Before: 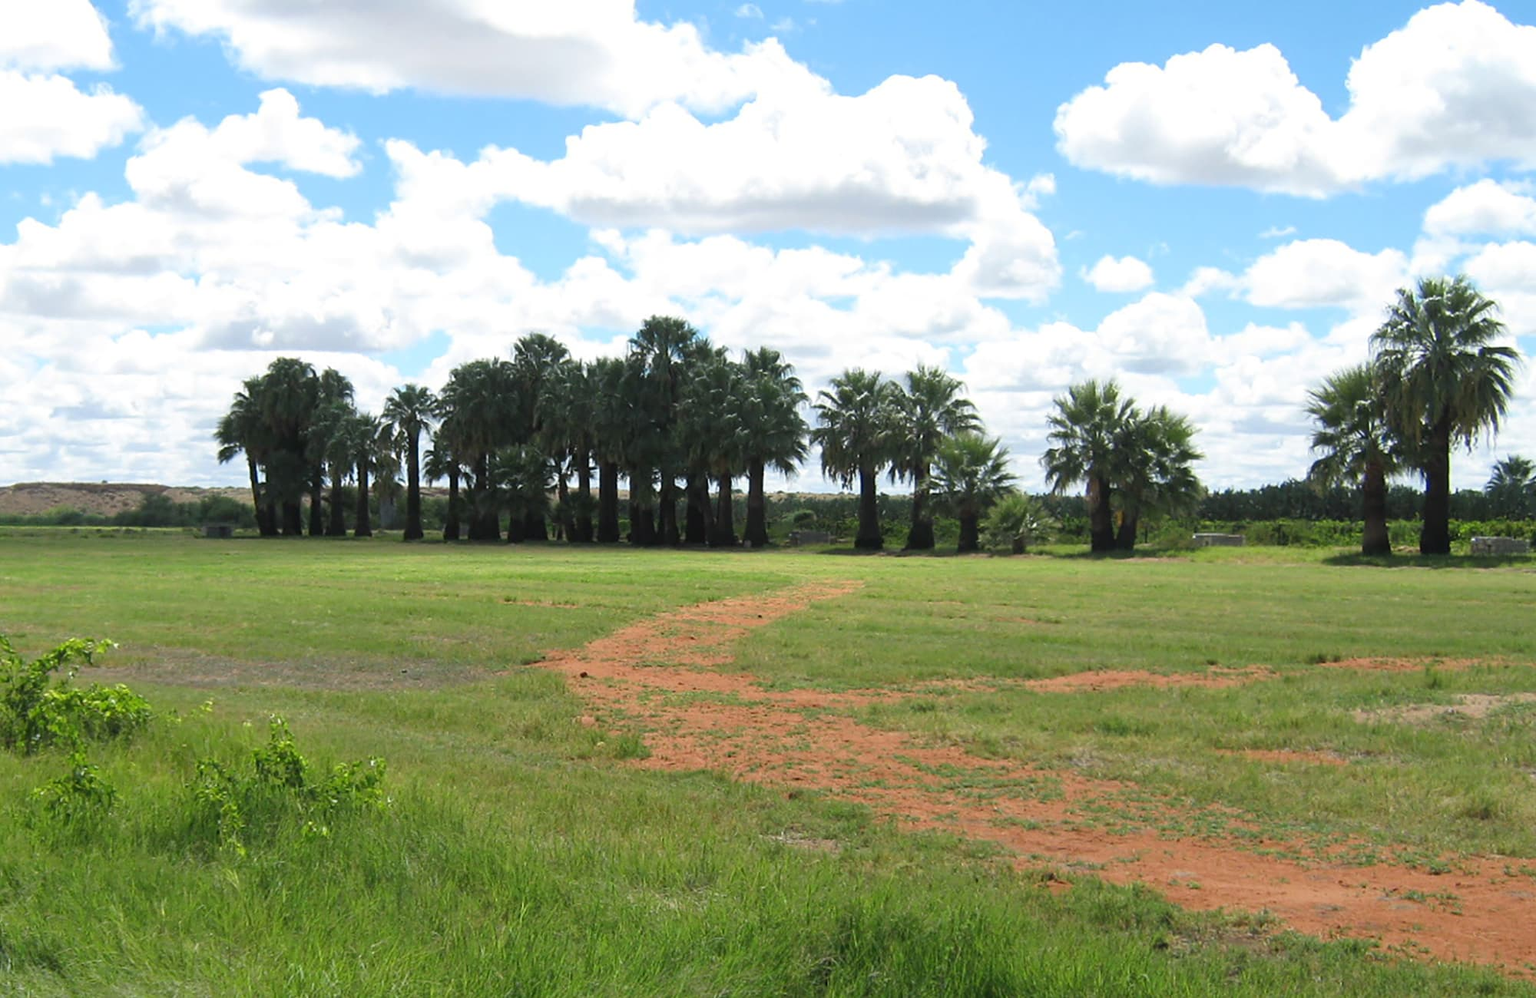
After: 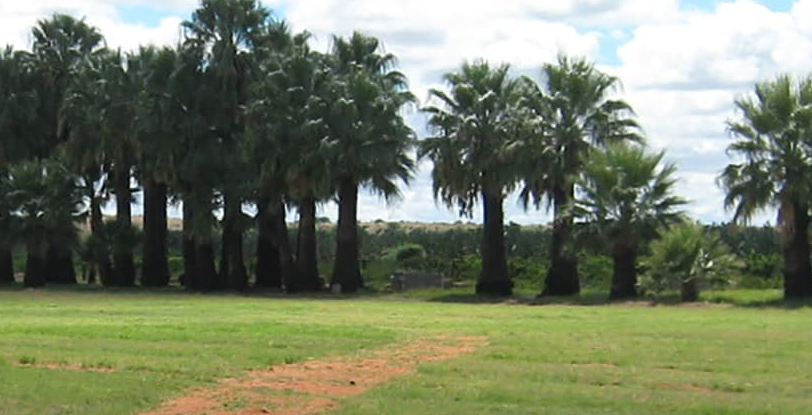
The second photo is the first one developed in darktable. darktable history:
crop: left 31.897%, top 32.326%, right 27.491%, bottom 35.724%
levels: mode automatic
